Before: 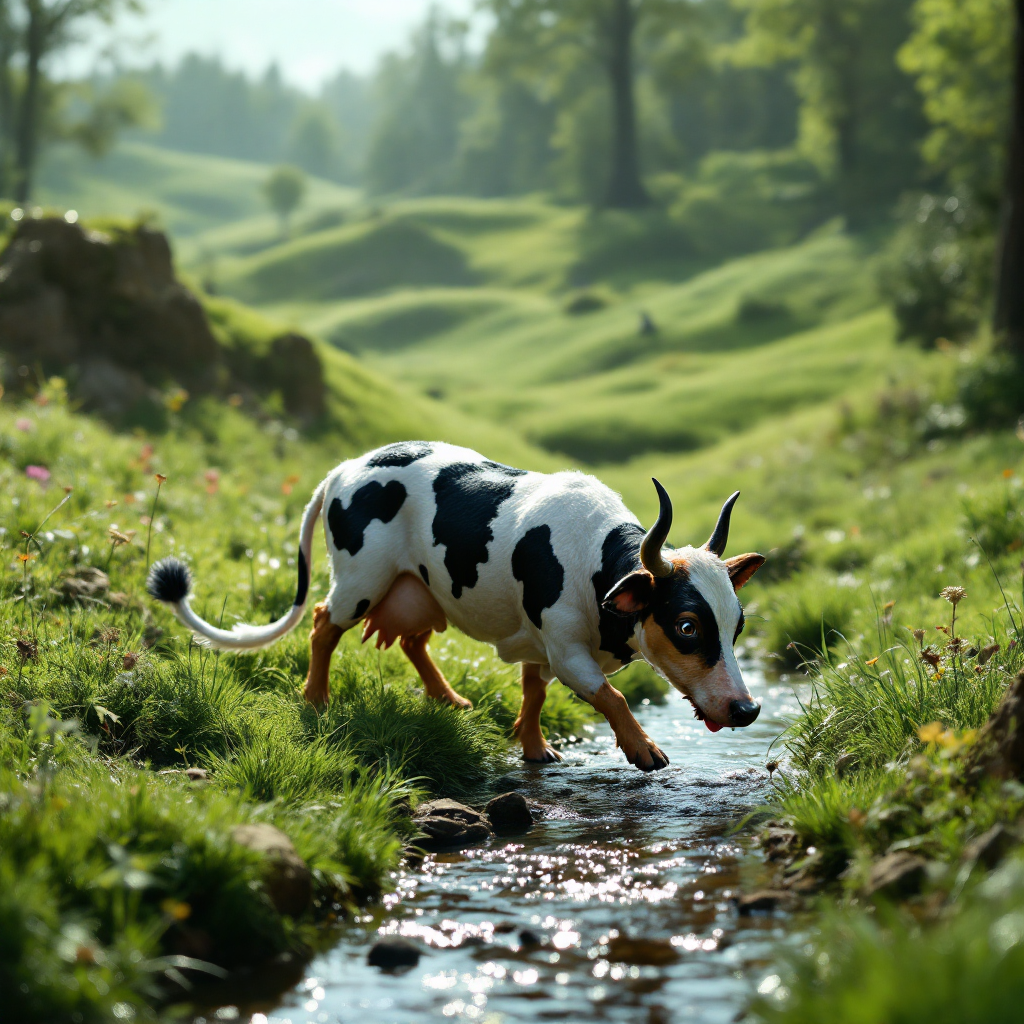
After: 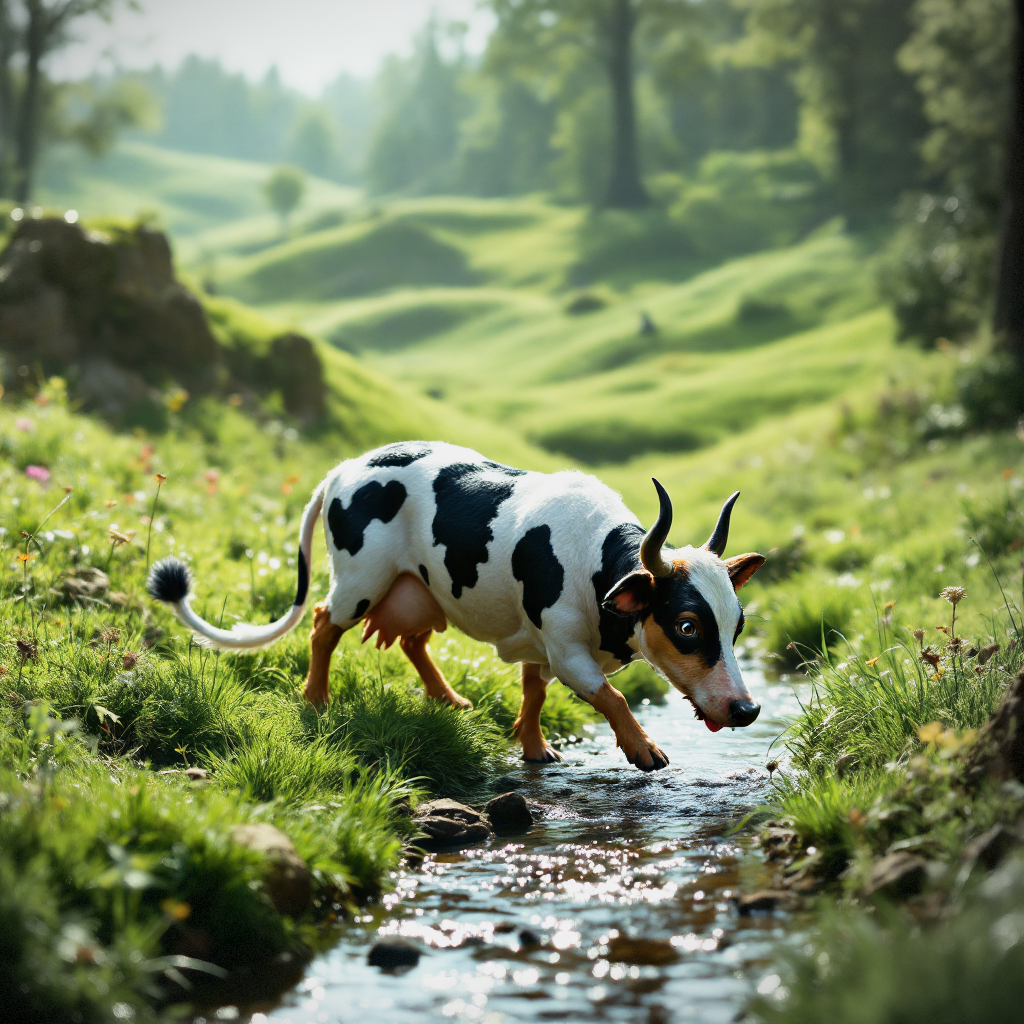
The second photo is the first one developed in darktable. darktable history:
tone equalizer: on, module defaults
vignetting: fall-off start 81.47%, fall-off radius 62.25%, center (-0.123, -0.003), automatic ratio true, width/height ratio 1.416, dithering 8-bit output
base curve: curves: ch0 [(0, 0) (0.088, 0.125) (0.176, 0.251) (0.354, 0.501) (0.613, 0.749) (1, 0.877)], preserve colors none
